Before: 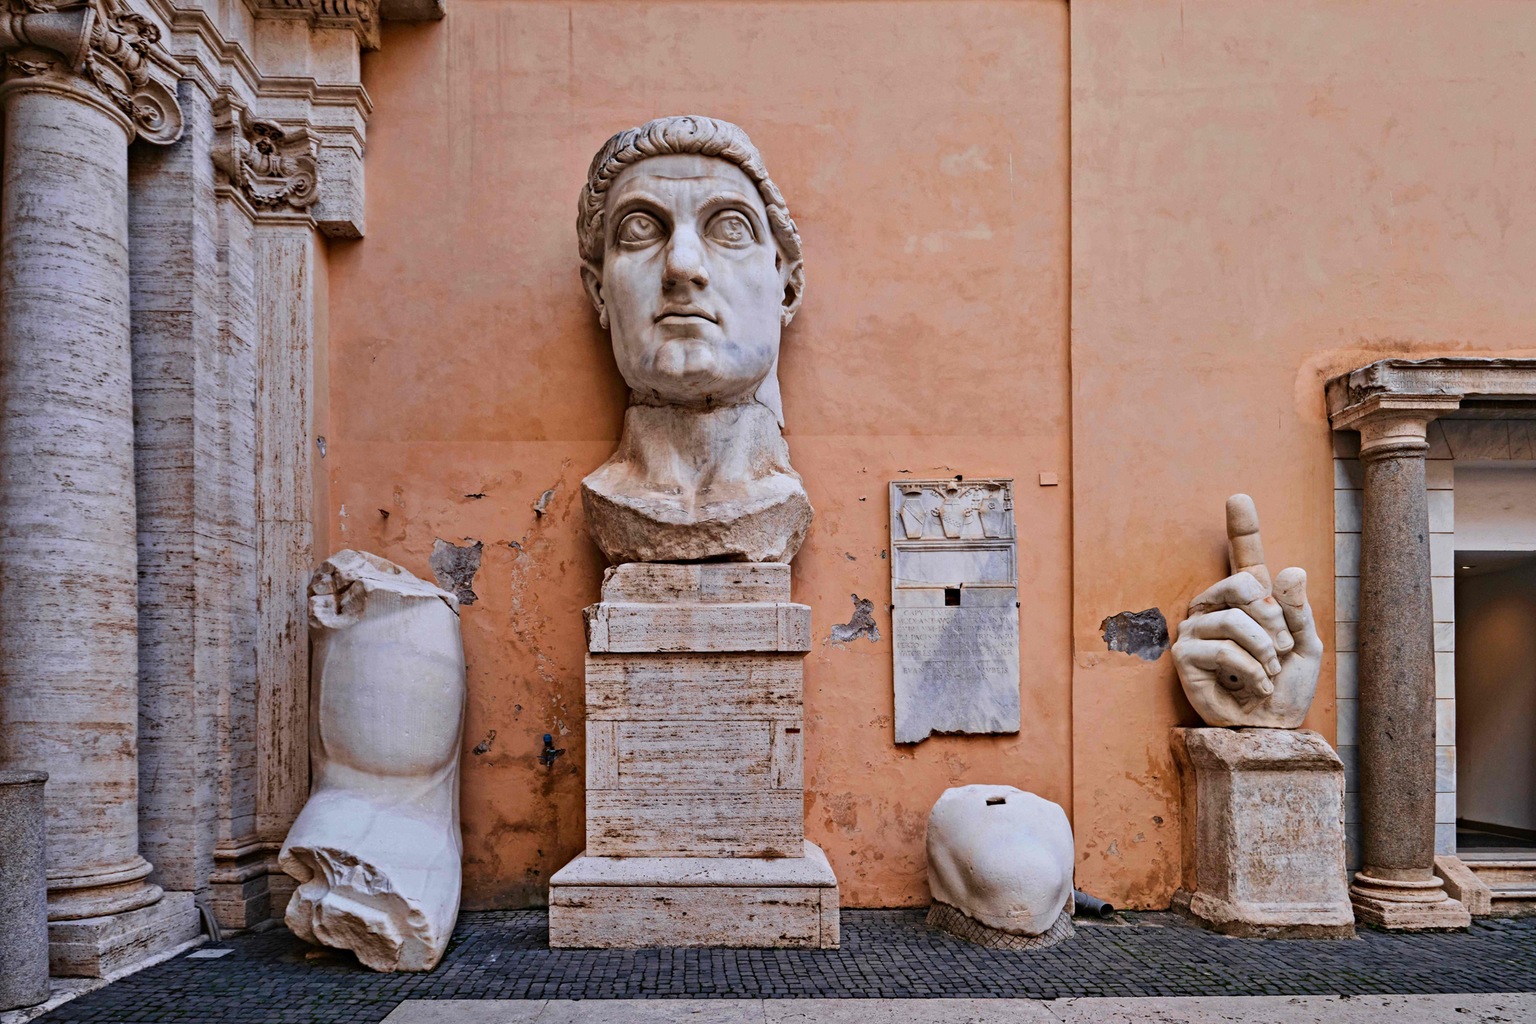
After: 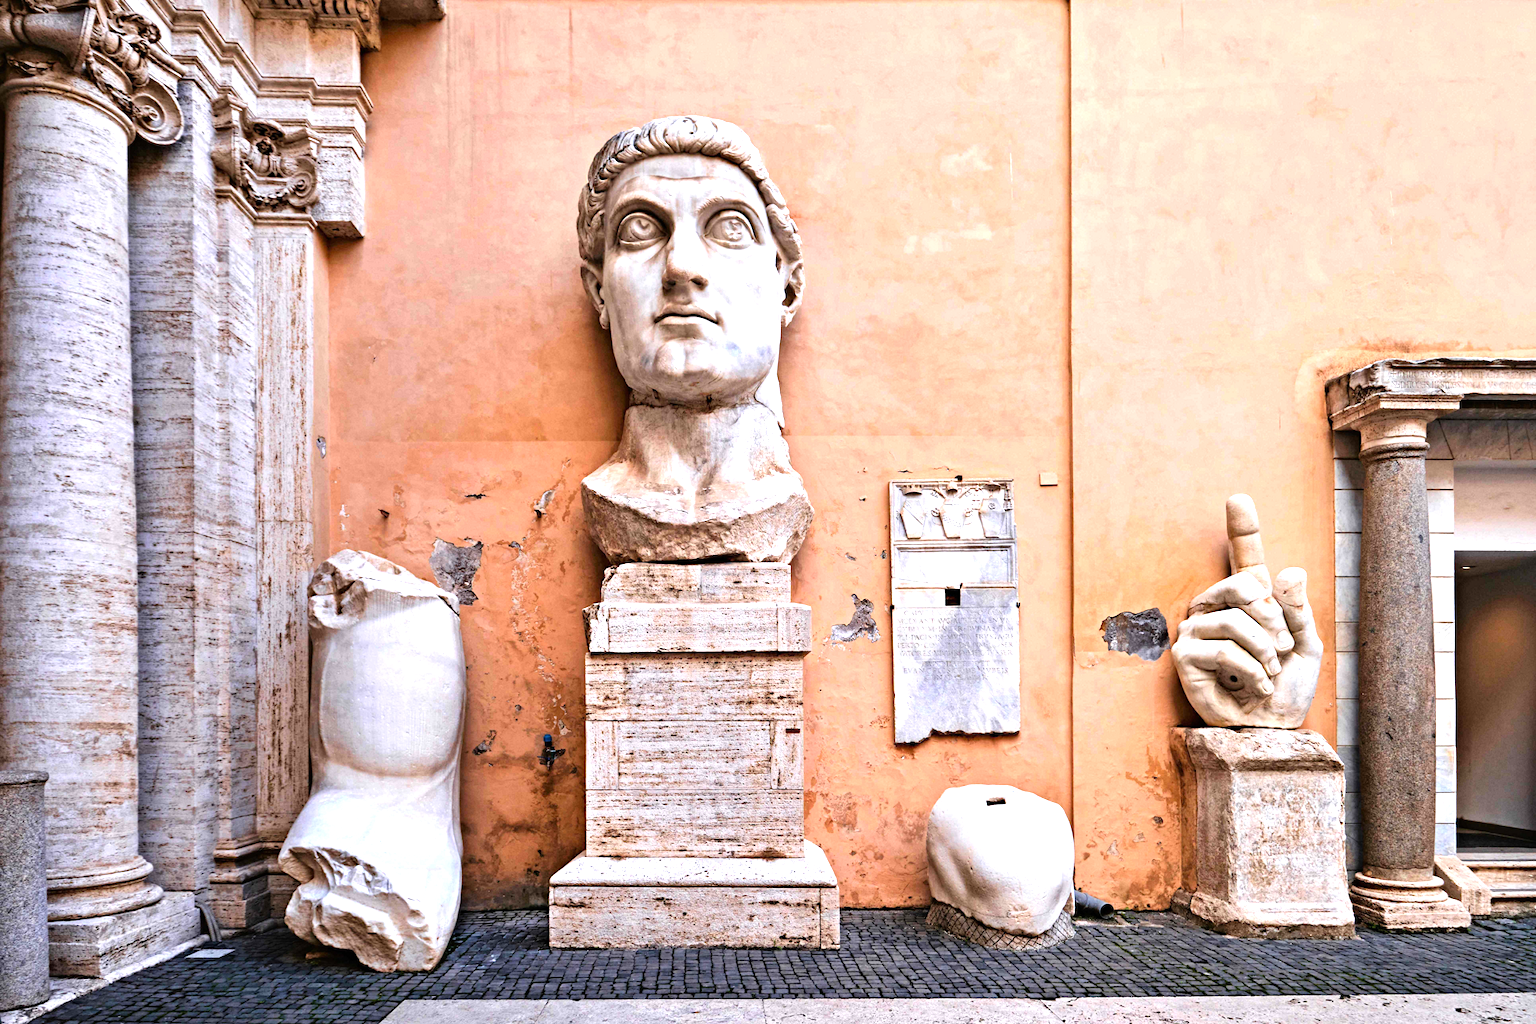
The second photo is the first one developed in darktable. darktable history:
tone equalizer: -8 EV -0.781 EV, -7 EV -0.689 EV, -6 EV -0.594 EV, -5 EV -0.412 EV, -3 EV 0.397 EV, -2 EV 0.6 EV, -1 EV 0.691 EV, +0 EV 0.775 EV
exposure: black level correction 0, exposure 0.498 EV, compensate highlight preservation false
